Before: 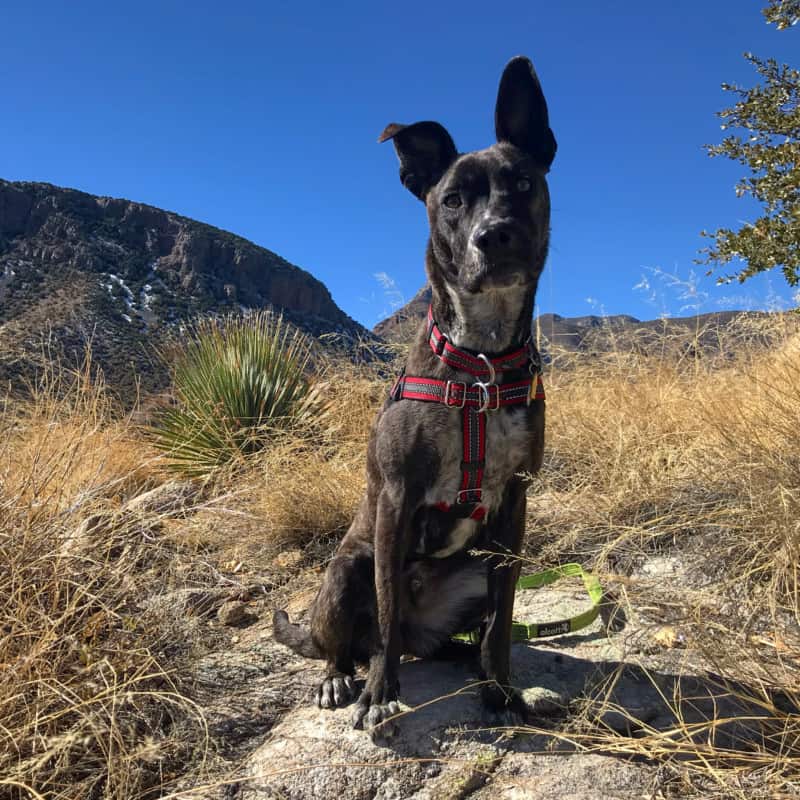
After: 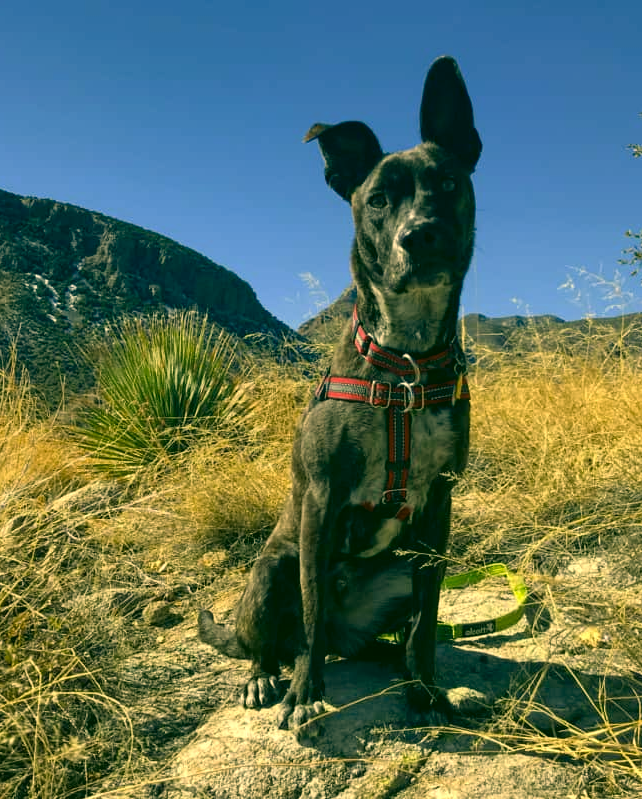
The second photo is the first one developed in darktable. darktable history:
crop and rotate: left 9.493%, right 10.145%
levels: levels [0, 0.48, 0.961]
color correction: highlights a* 5.69, highlights b* 32.96, shadows a* -26.62, shadows b* 3.94
